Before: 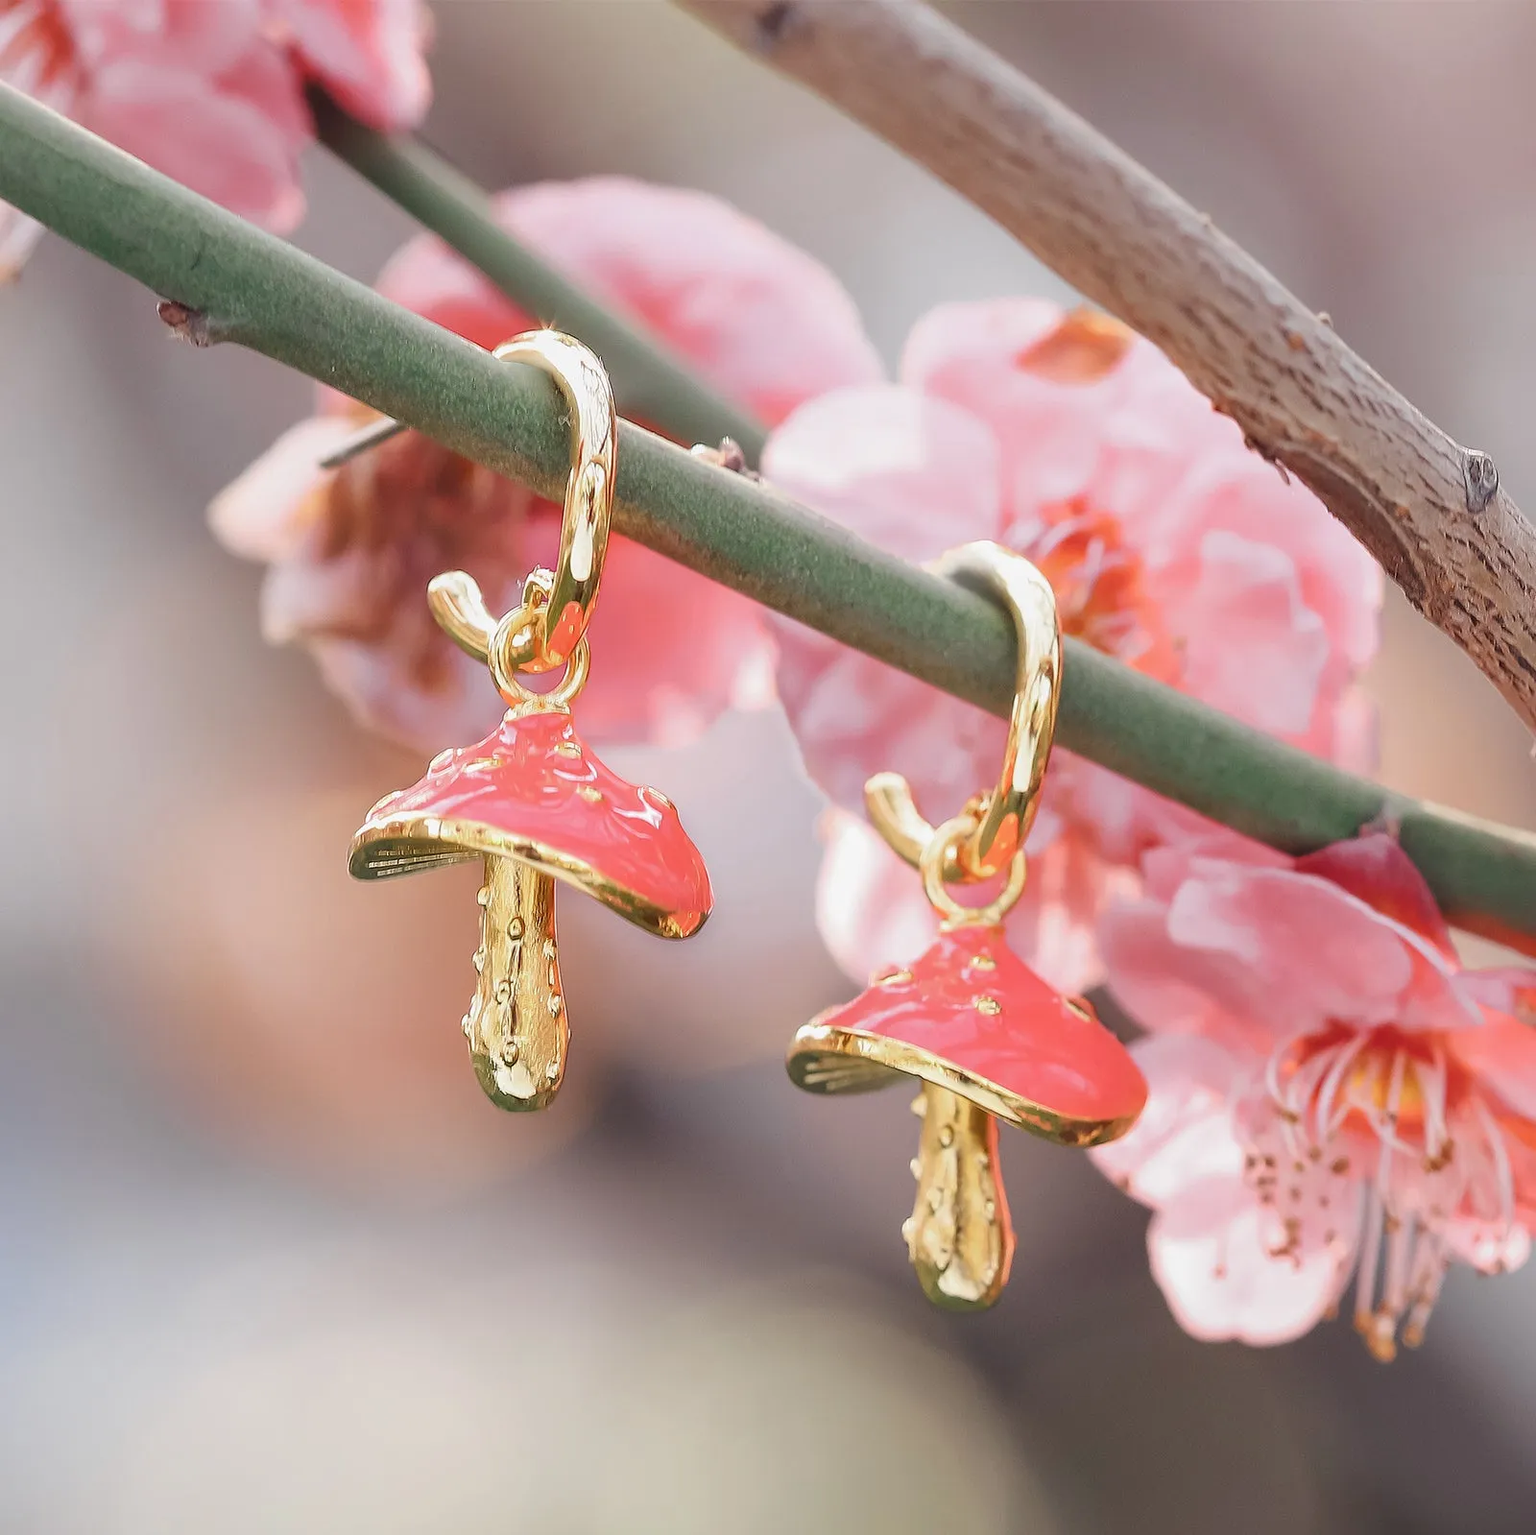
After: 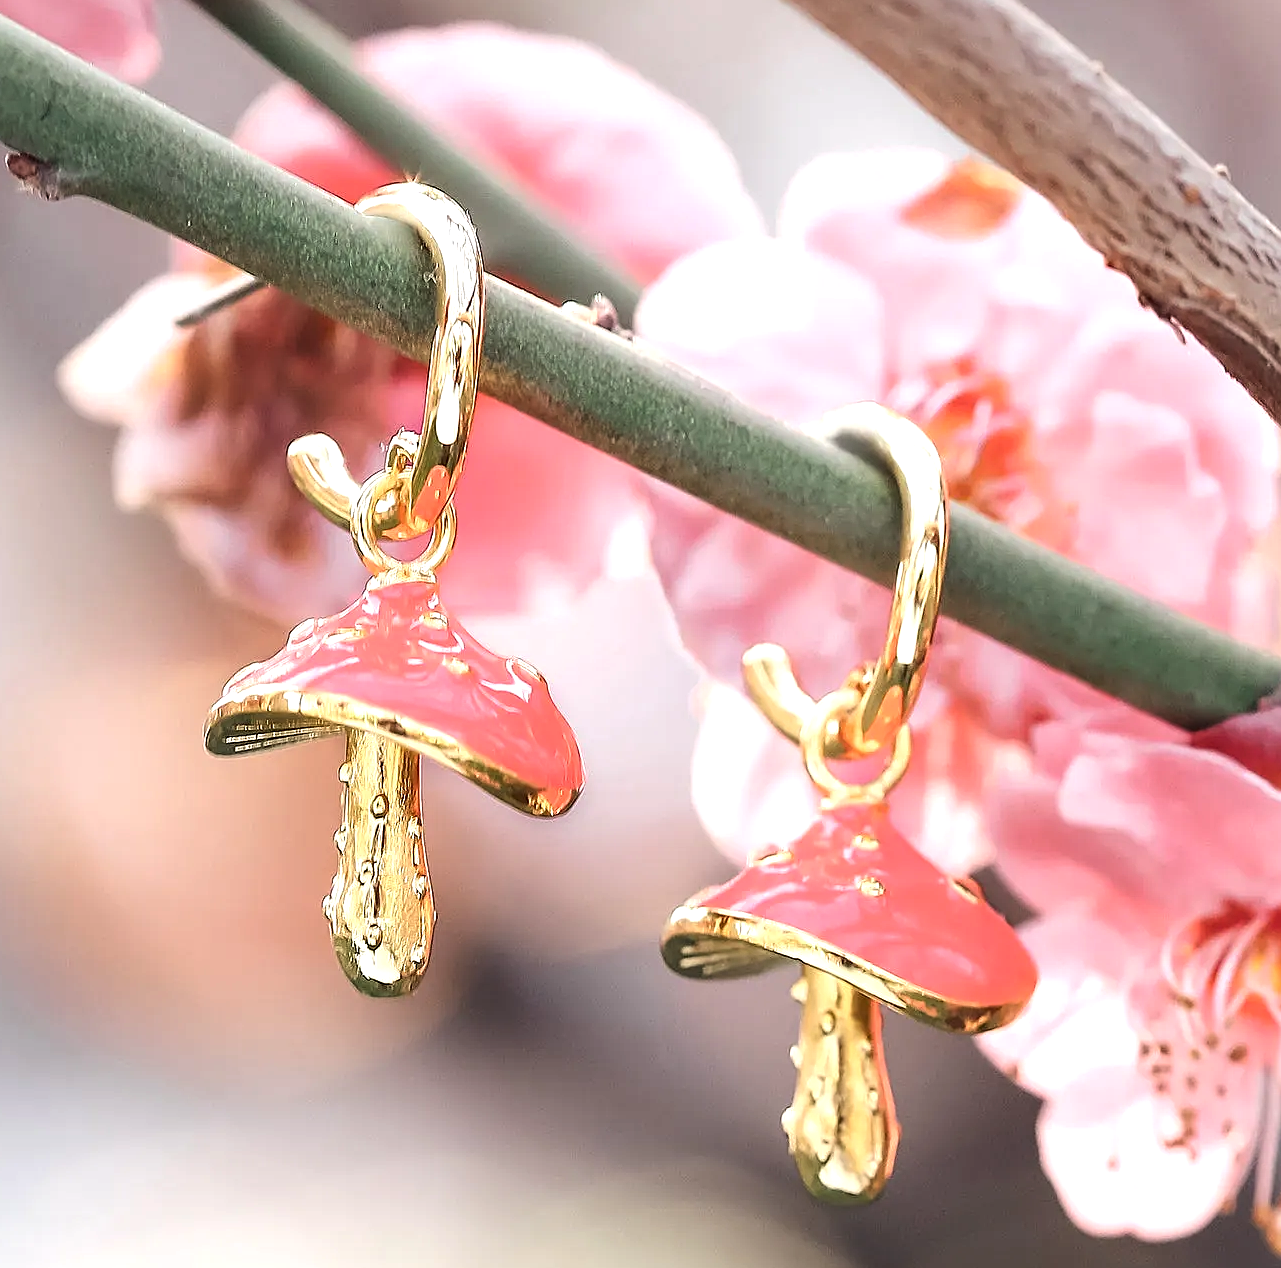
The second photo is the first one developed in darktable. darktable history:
crop and rotate: left 9.934%, top 10.082%, right 9.981%, bottom 10.559%
tone equalizer: -8 EV -0.78 EV, -7 EV -0.71 EV, -6 EV -0.614 EV, -5 EV -0.406 EV, -3 EV 0.369 EV, -2 EV 0.6 EV, -1 EV 0.675 EV, +0 EV 0.747 EV, edges refinement/feathering 500, mask exposure compensation -1.57 EV, preserve details no
sharpen: on, module defaults
